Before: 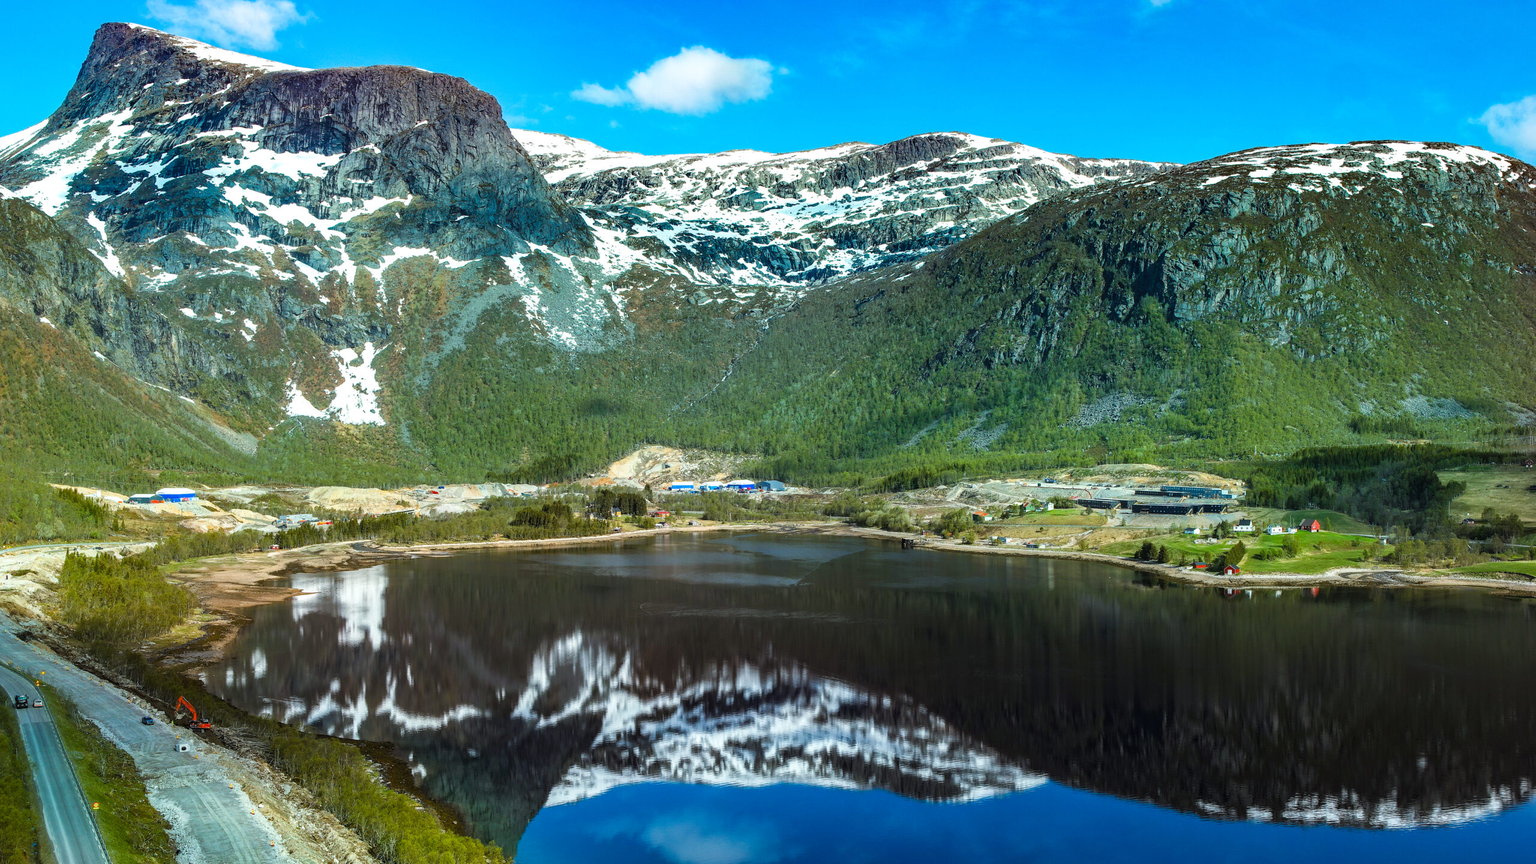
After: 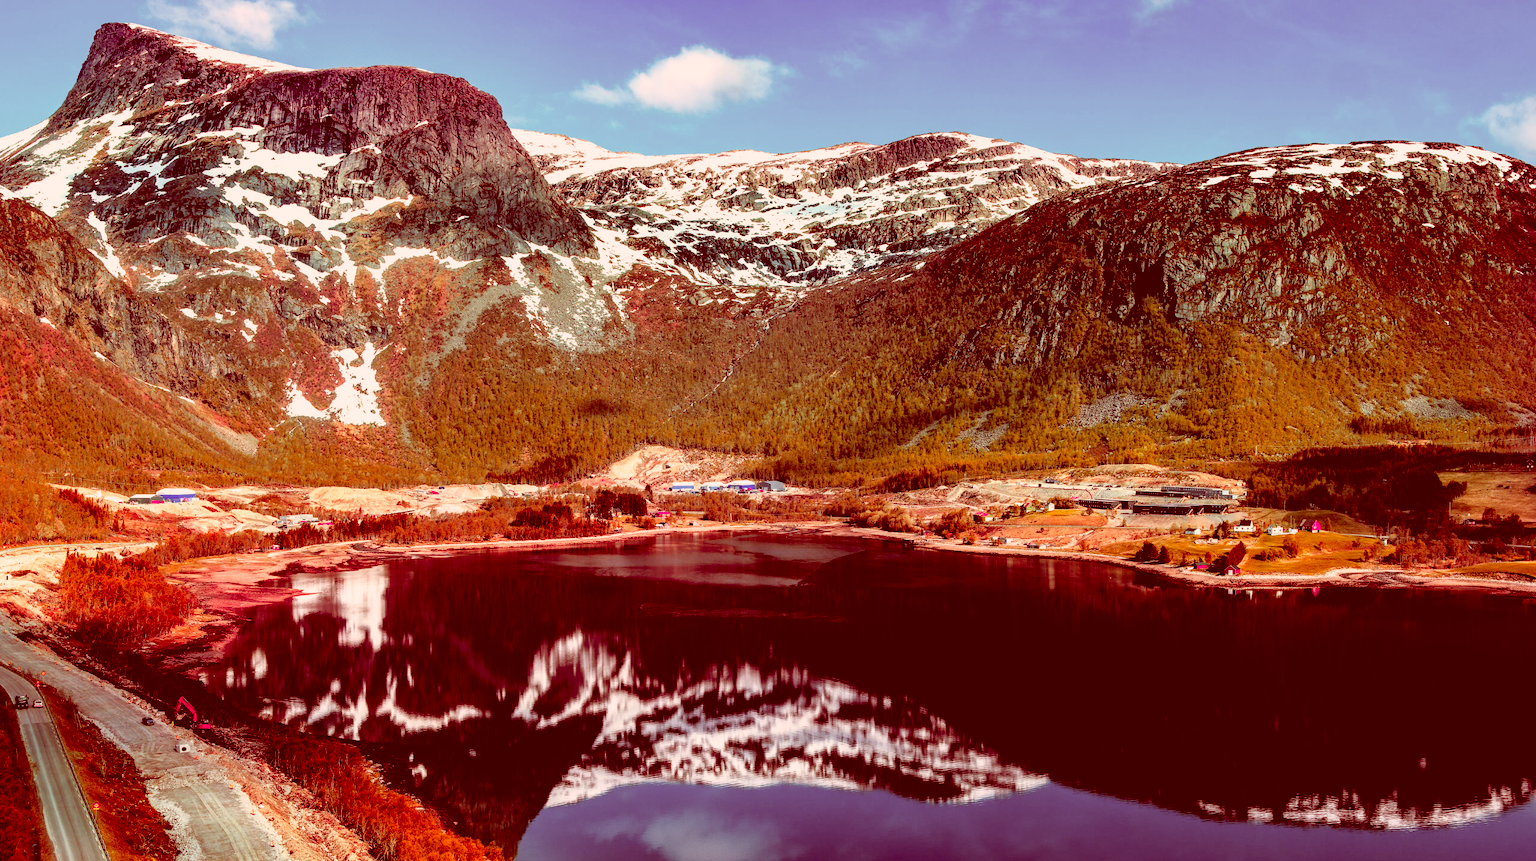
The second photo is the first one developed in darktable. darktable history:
color zones: curves: ch1 [(0.24, 0.634) (0.75, 0.5)]; ch2 [(0.253, 0.437) (0.745, 0.491)], mix 102.12%
color correction: highlights a* 9.03, highlights b* 8.71, shadows a* 40, shadows b* 40, saturation 0.8
filmic rgb: black relative exposure -3.72 EV, white relative exposure 2.77 EV, dynamic range scaling -5.32%, hardness 3.03
crop: top 0.05%, bottom 0.098%
